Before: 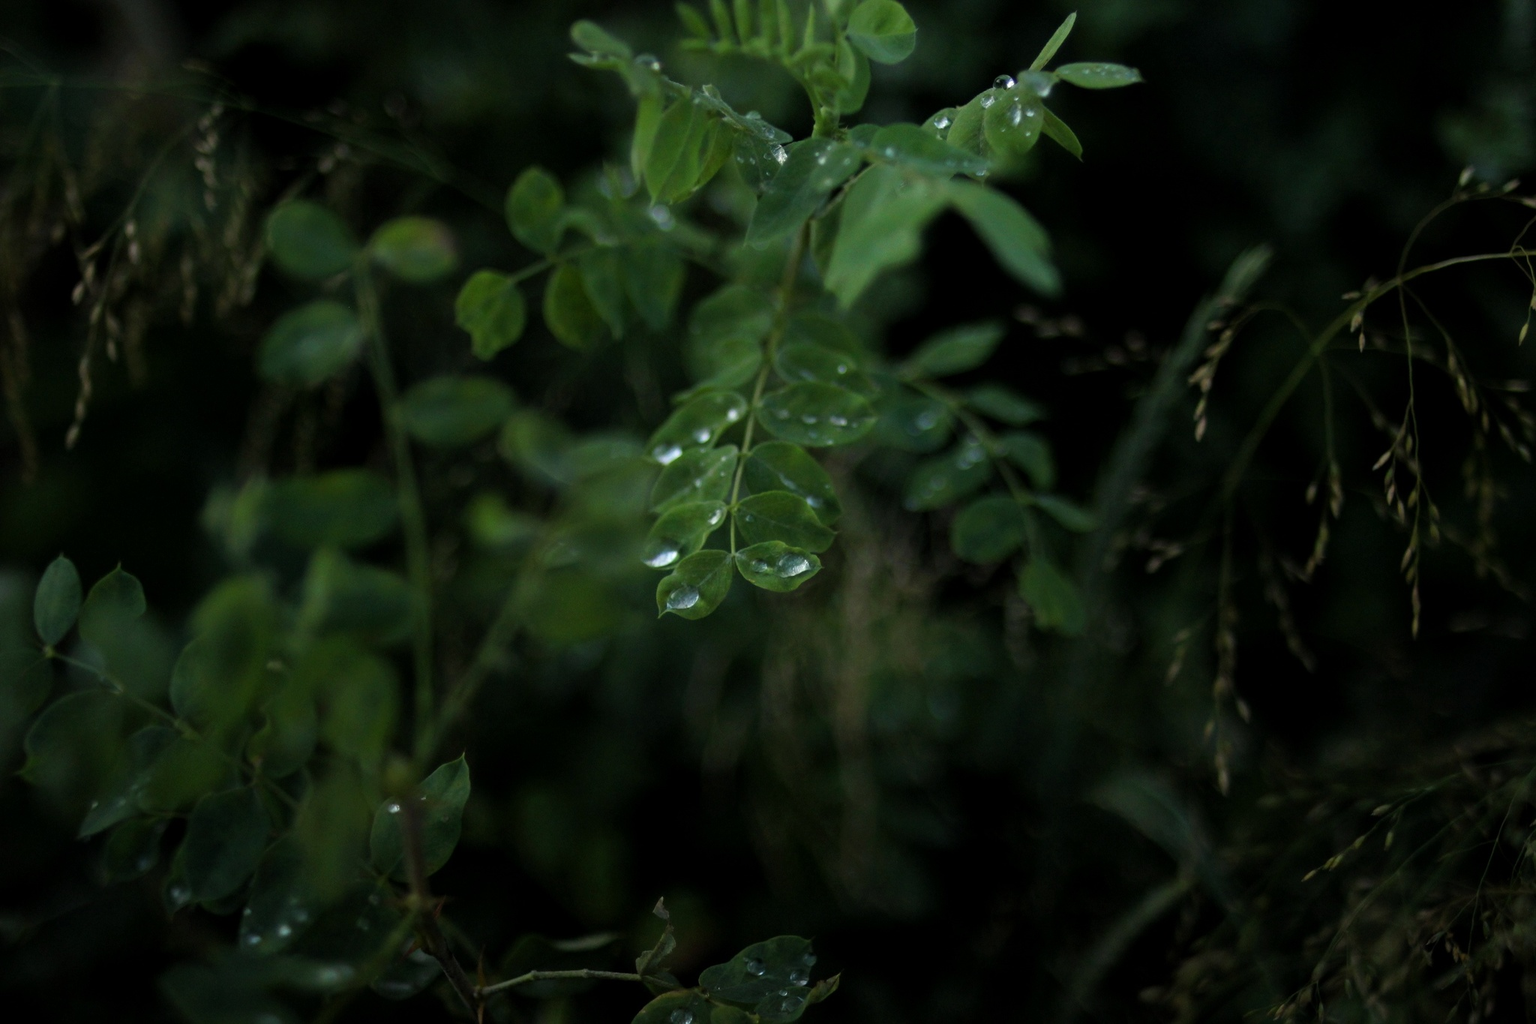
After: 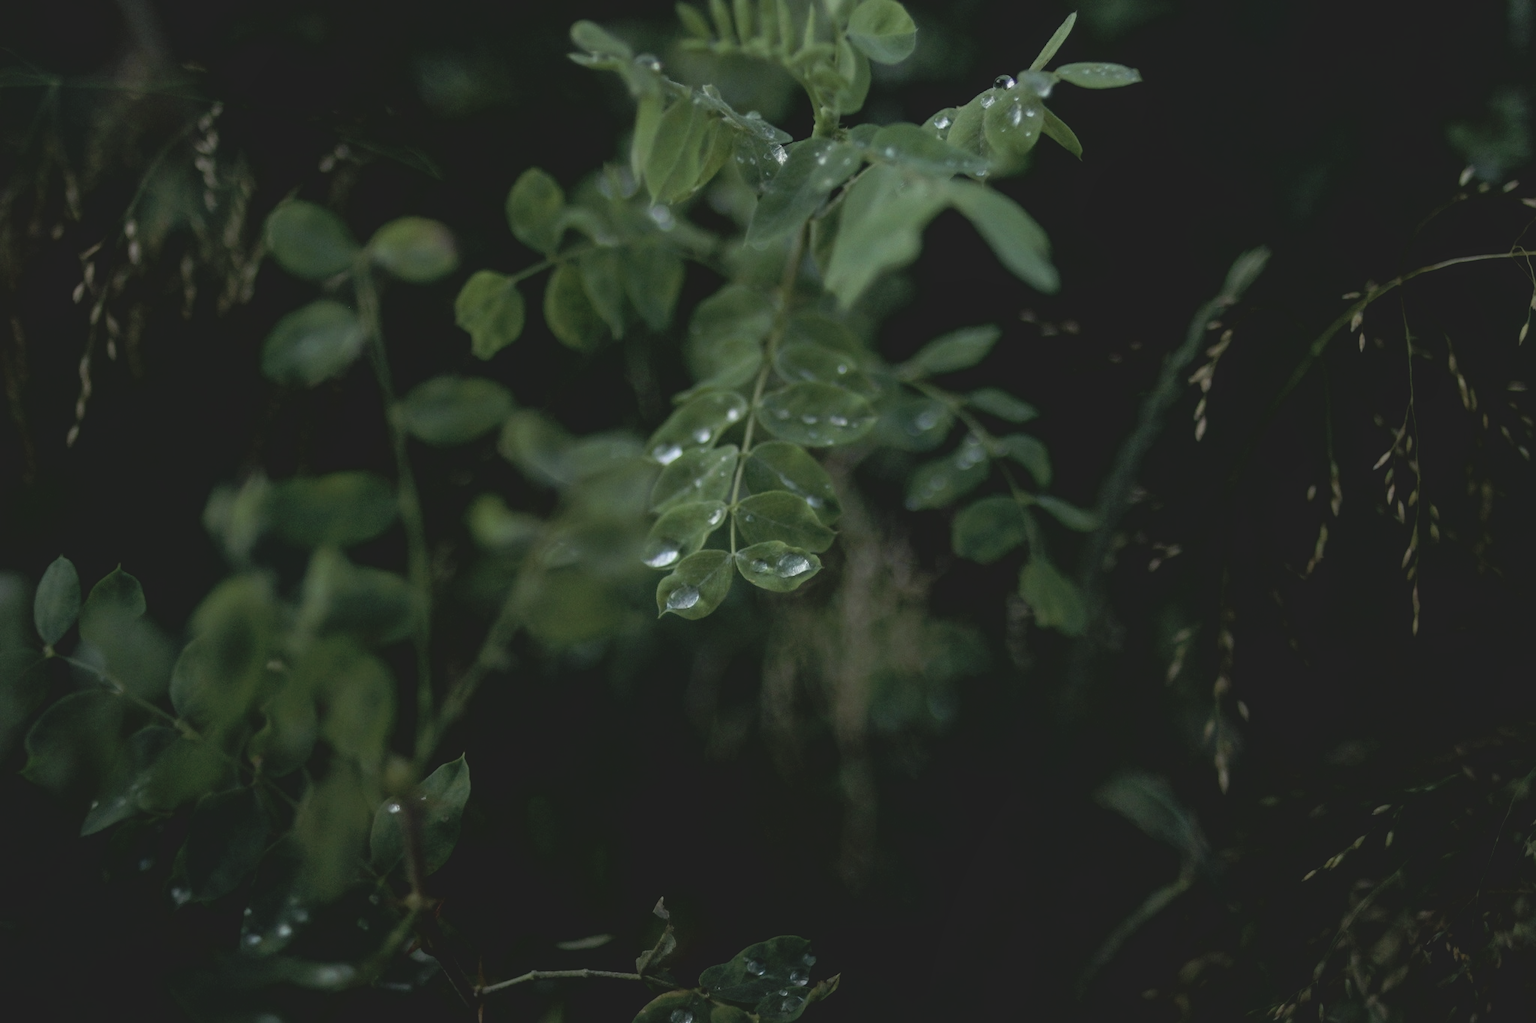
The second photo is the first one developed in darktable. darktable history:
local contrast: on, module defaults
contrast brightness saturation: contrast -0.26, saturation -0.43
white balance: red 0.988, blue 1.017
exposure: black level correction 0.007, compensate highlight preservation false
